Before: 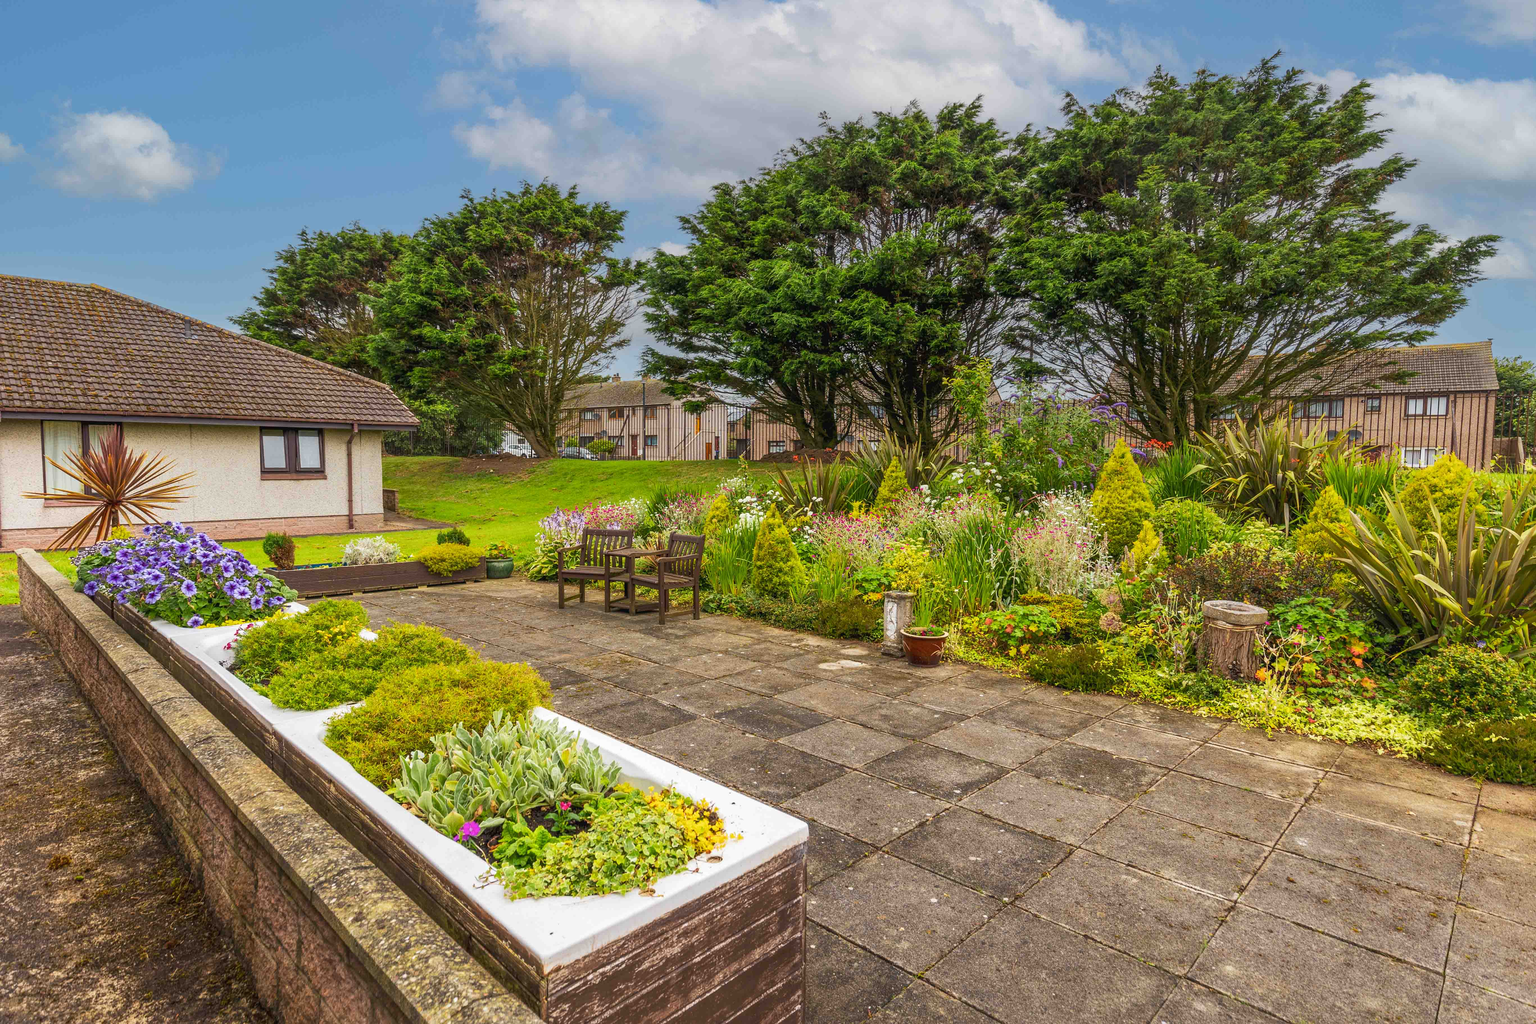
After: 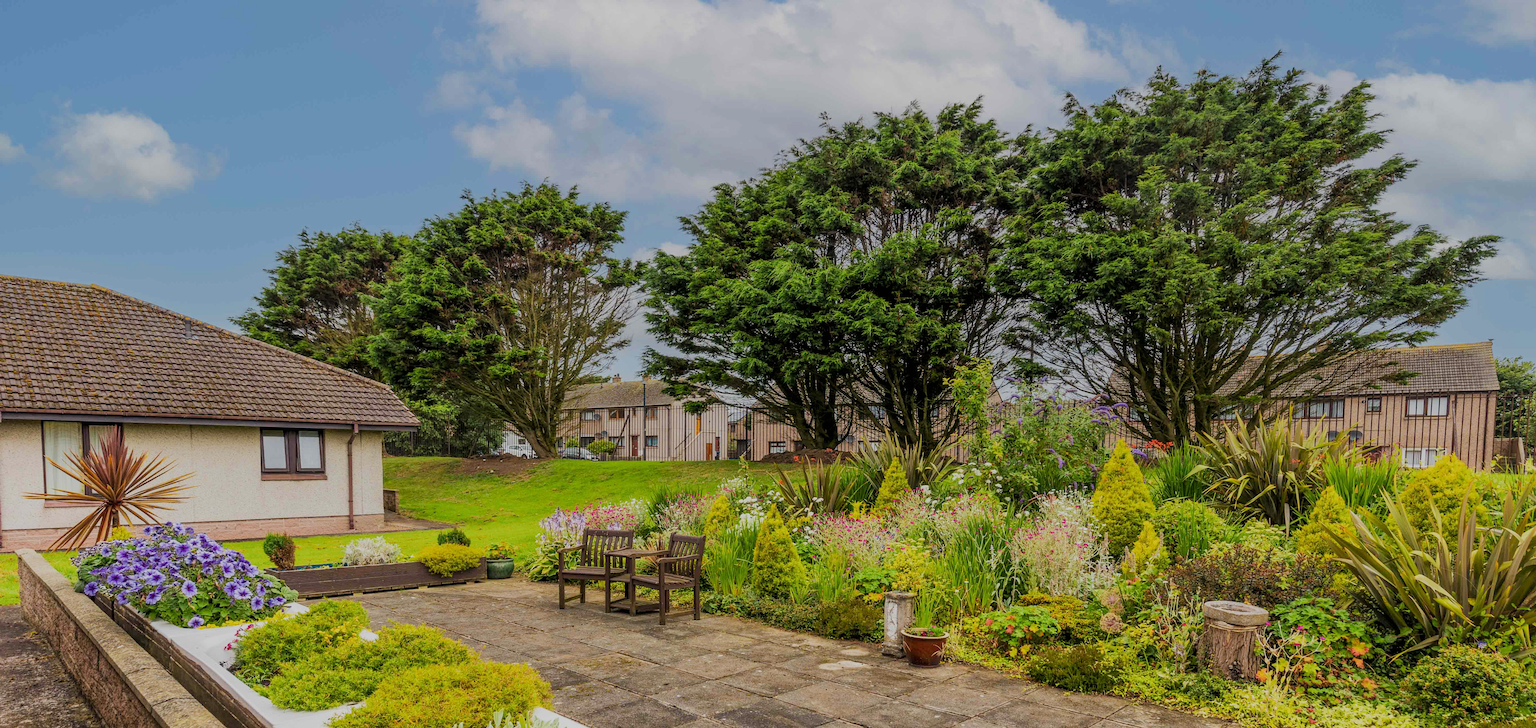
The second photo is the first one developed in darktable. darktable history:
crop: right 0.001%, bottom 28.891%
filmic rgb: black relative exposure -7.22 EV, white relative exposure 5.35 EV, hardness 3.03
